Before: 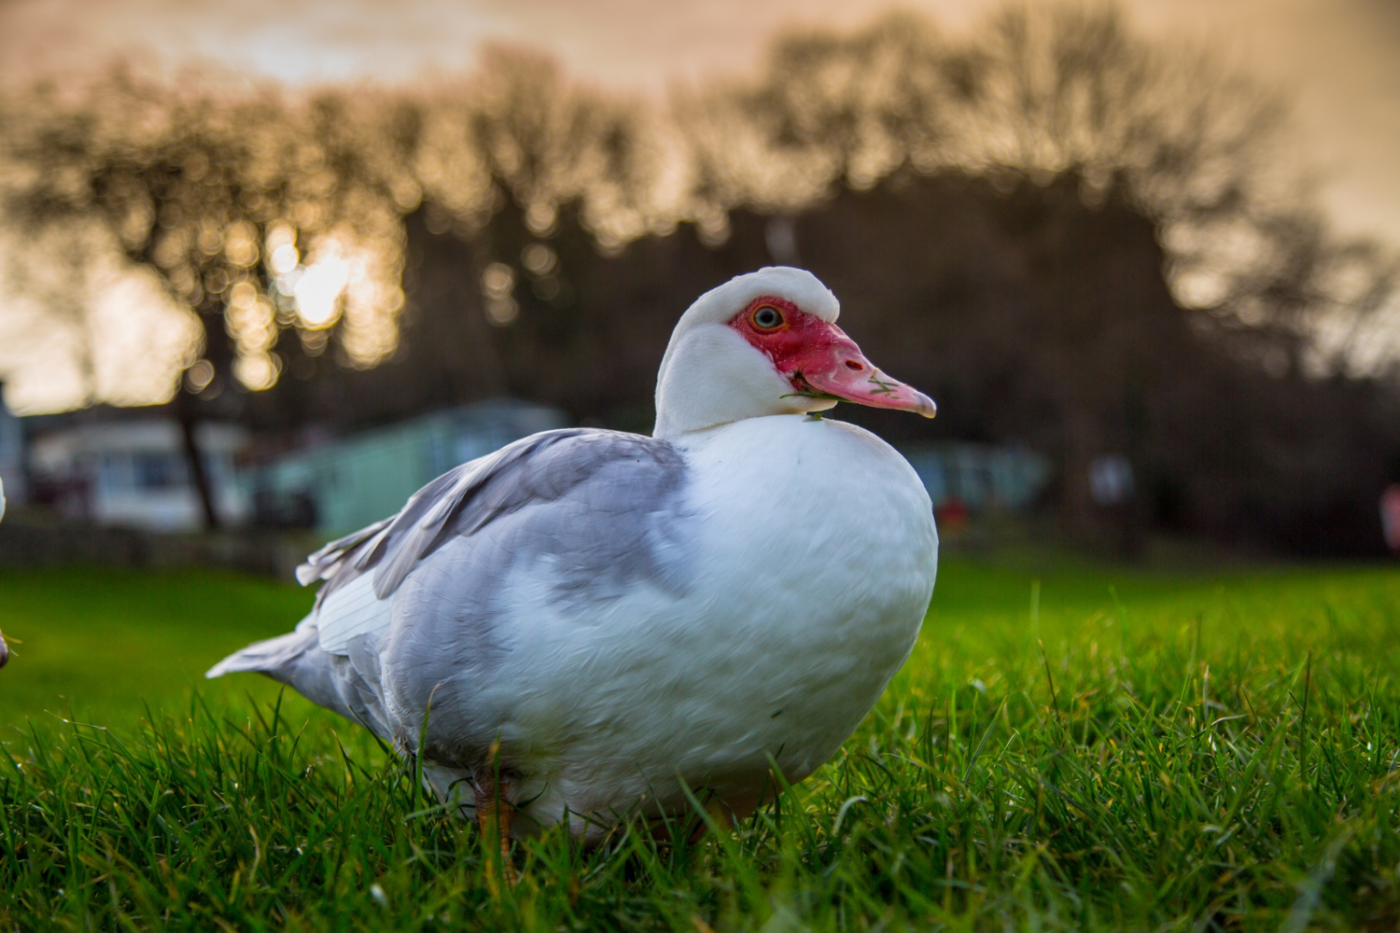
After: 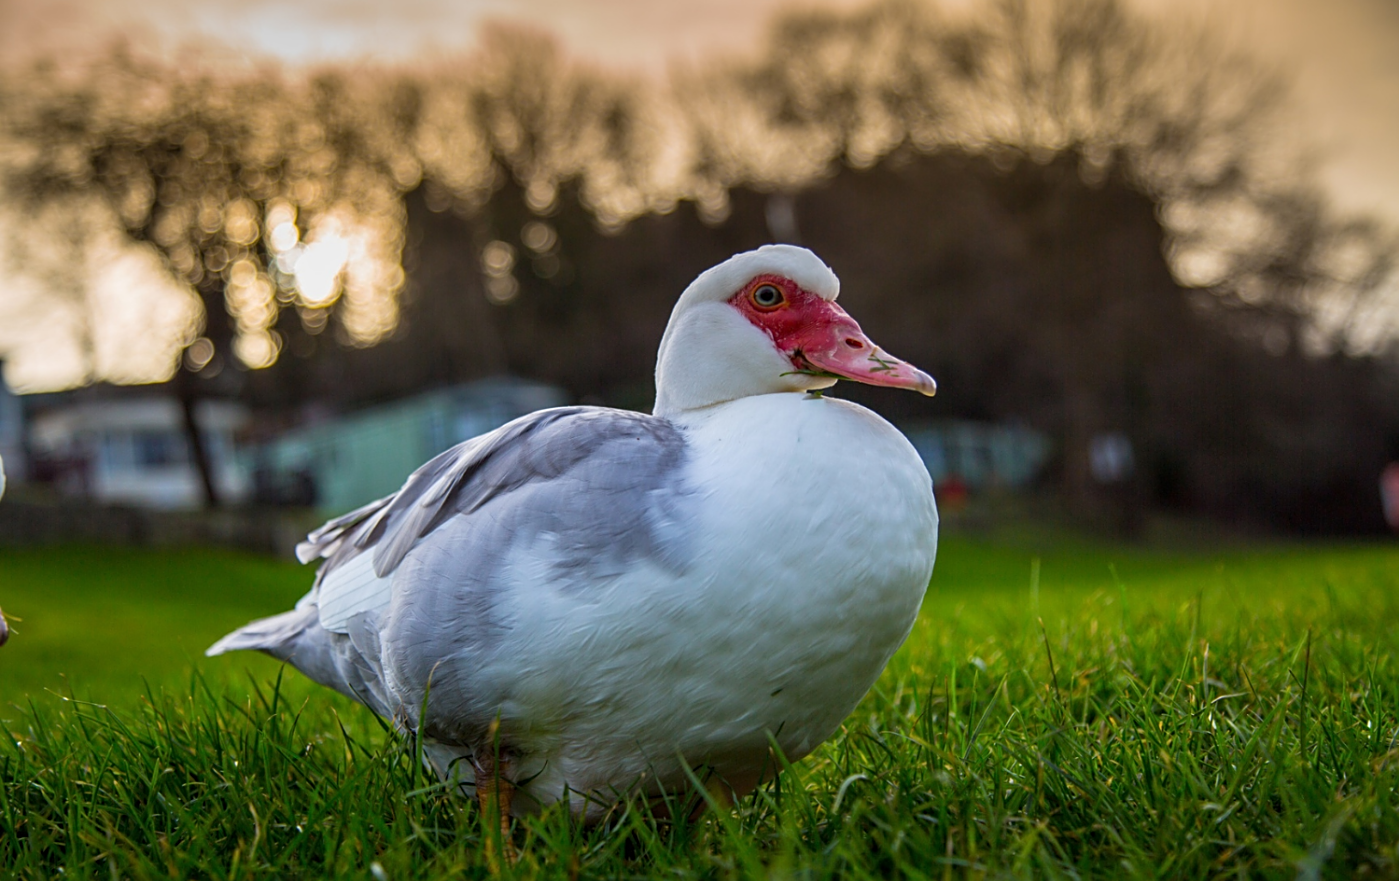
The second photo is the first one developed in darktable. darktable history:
crop and rotate: top 2.479%, bottom 3.018%
sharpen: on, module defaults
